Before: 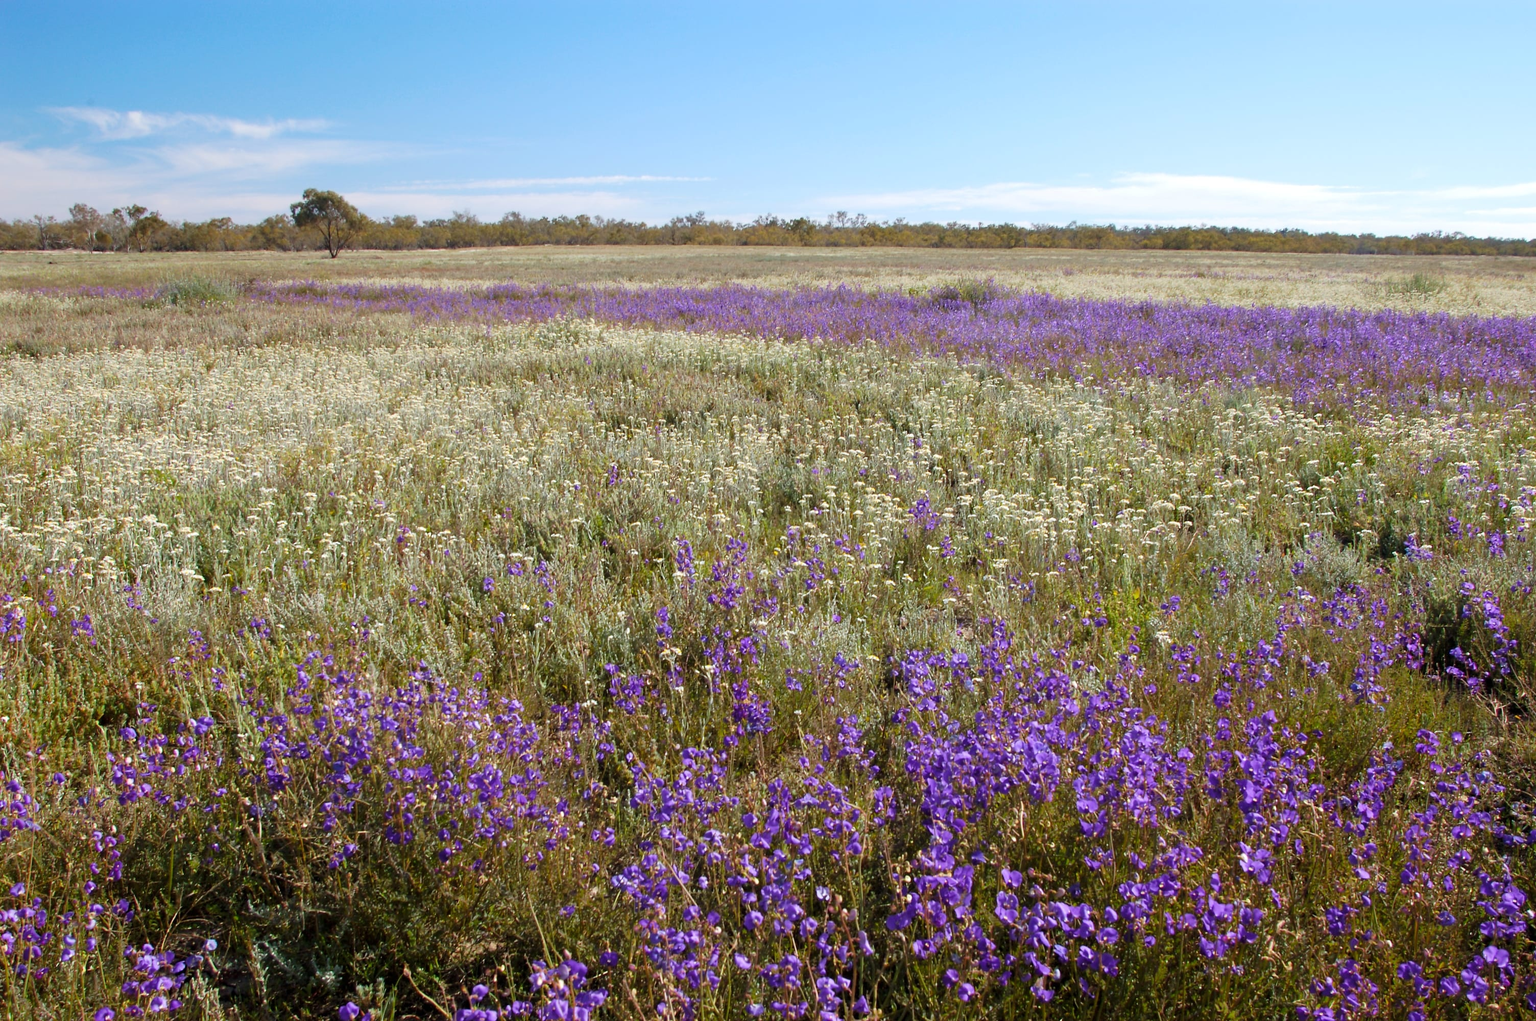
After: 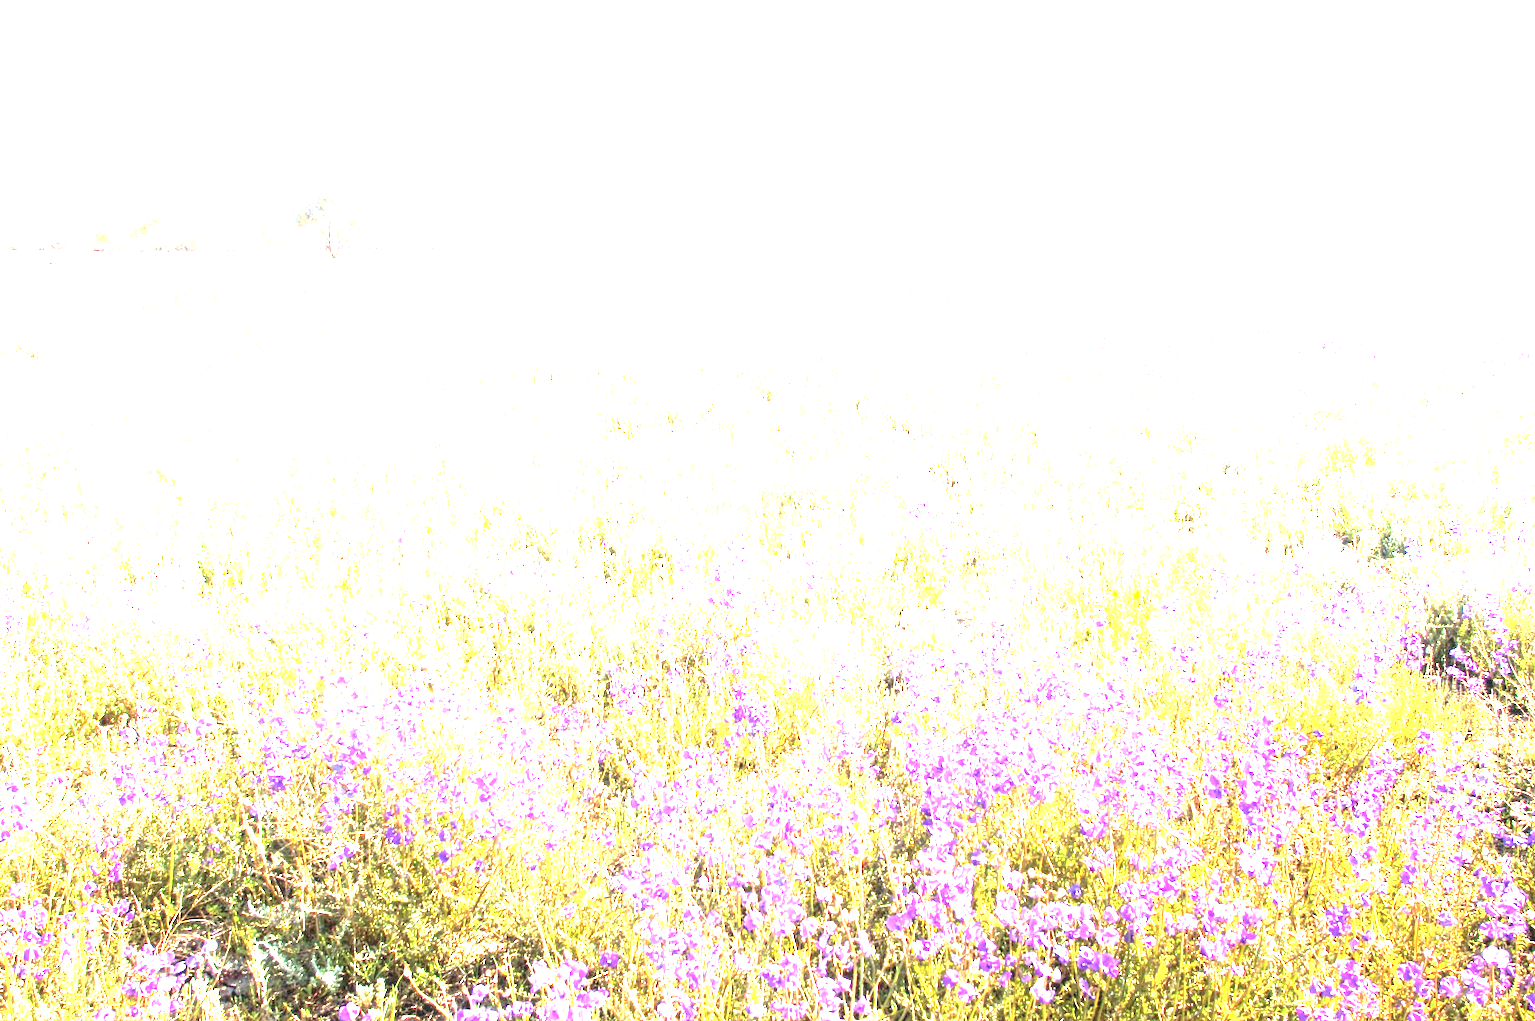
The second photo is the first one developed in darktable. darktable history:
local contrast: on, module defaults
exposure: black level correction 0, exposure 4 EV, compensate exposure bias true, compensate highlight preservation false
color balance: output saturation 98.5%
